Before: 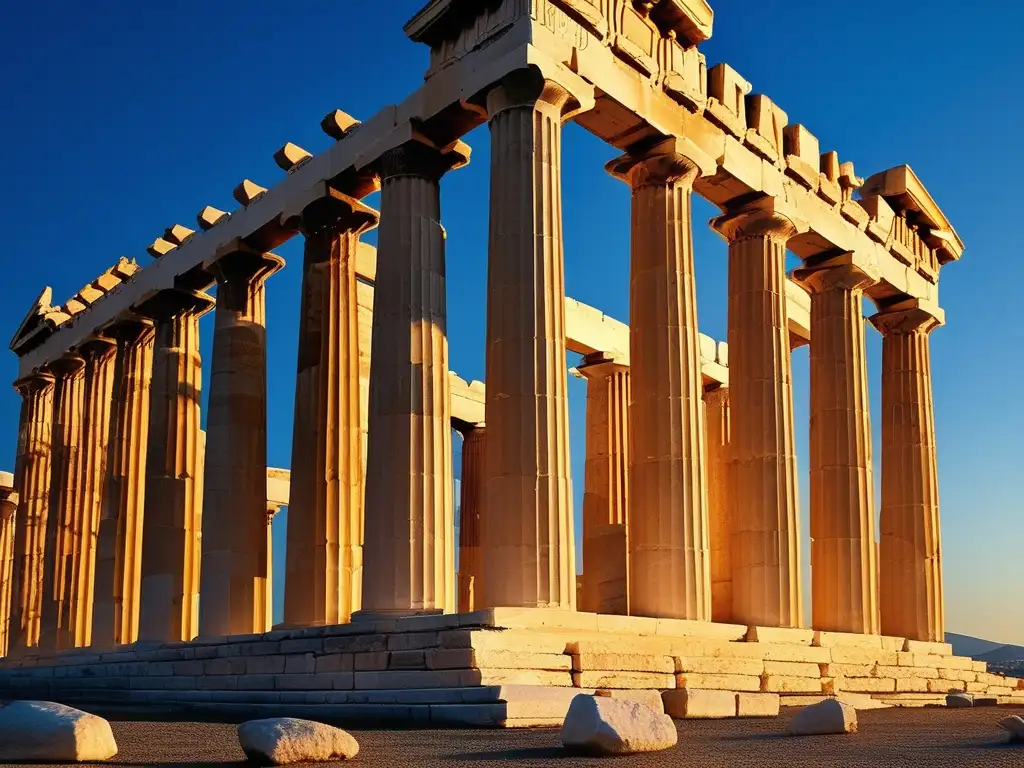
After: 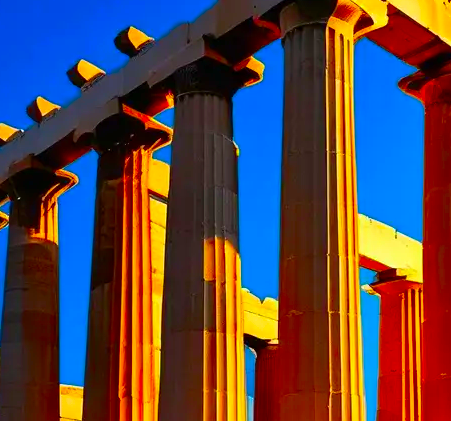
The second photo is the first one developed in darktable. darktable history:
color correction: saturation 2.15
crop: left 20.248%, top 10.86%, right 35.675%, bottom 34.321%
